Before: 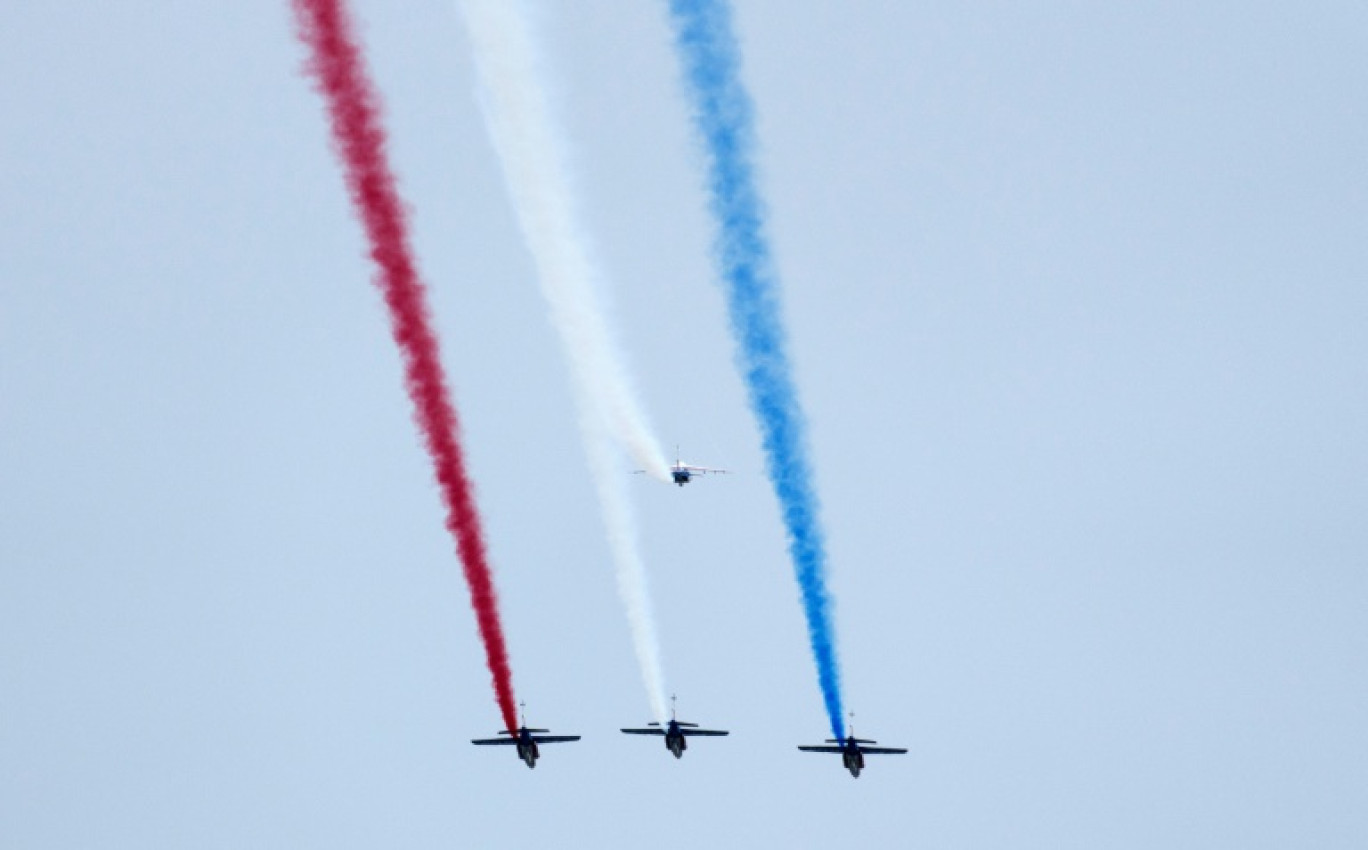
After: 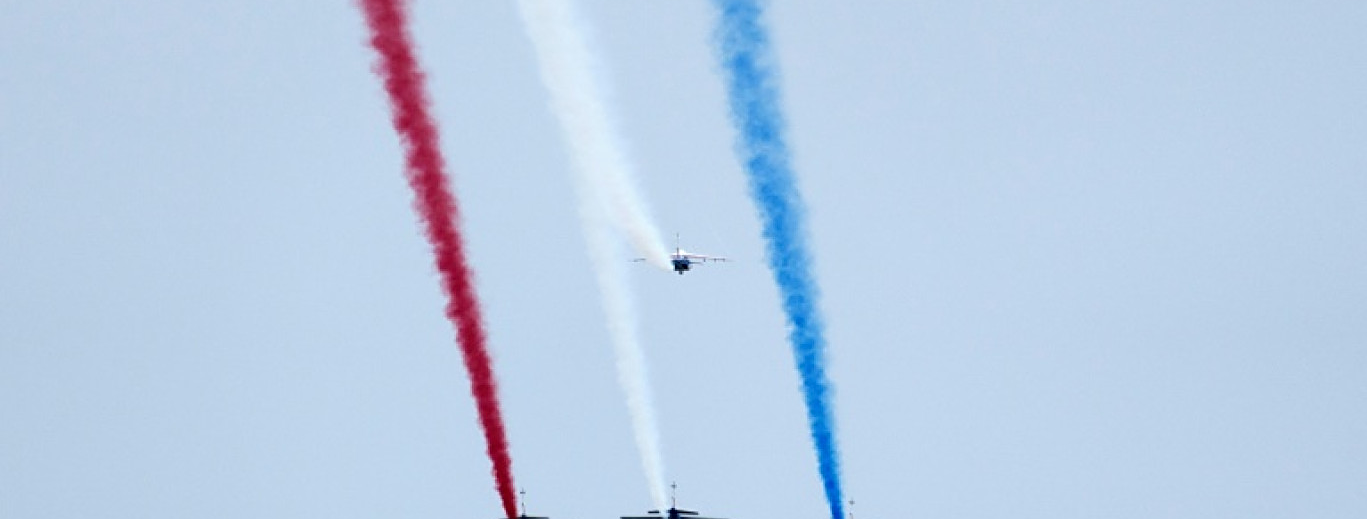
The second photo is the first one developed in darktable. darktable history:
crop and rotate: top 24.982%, bottom 13.922%
sharpen: on, module defaults
